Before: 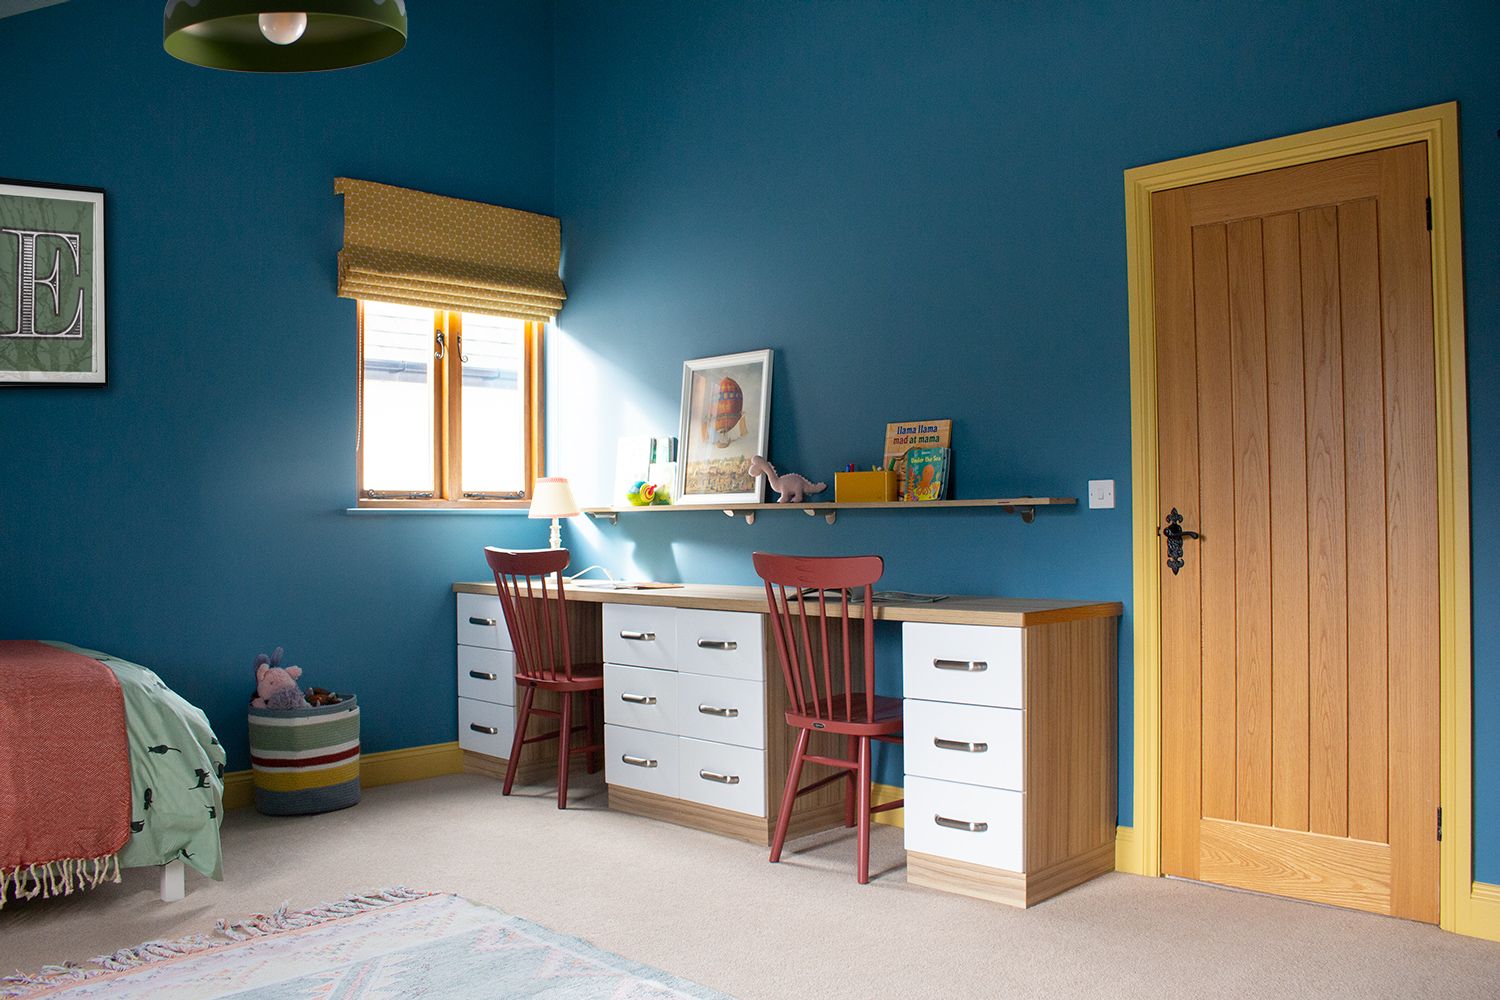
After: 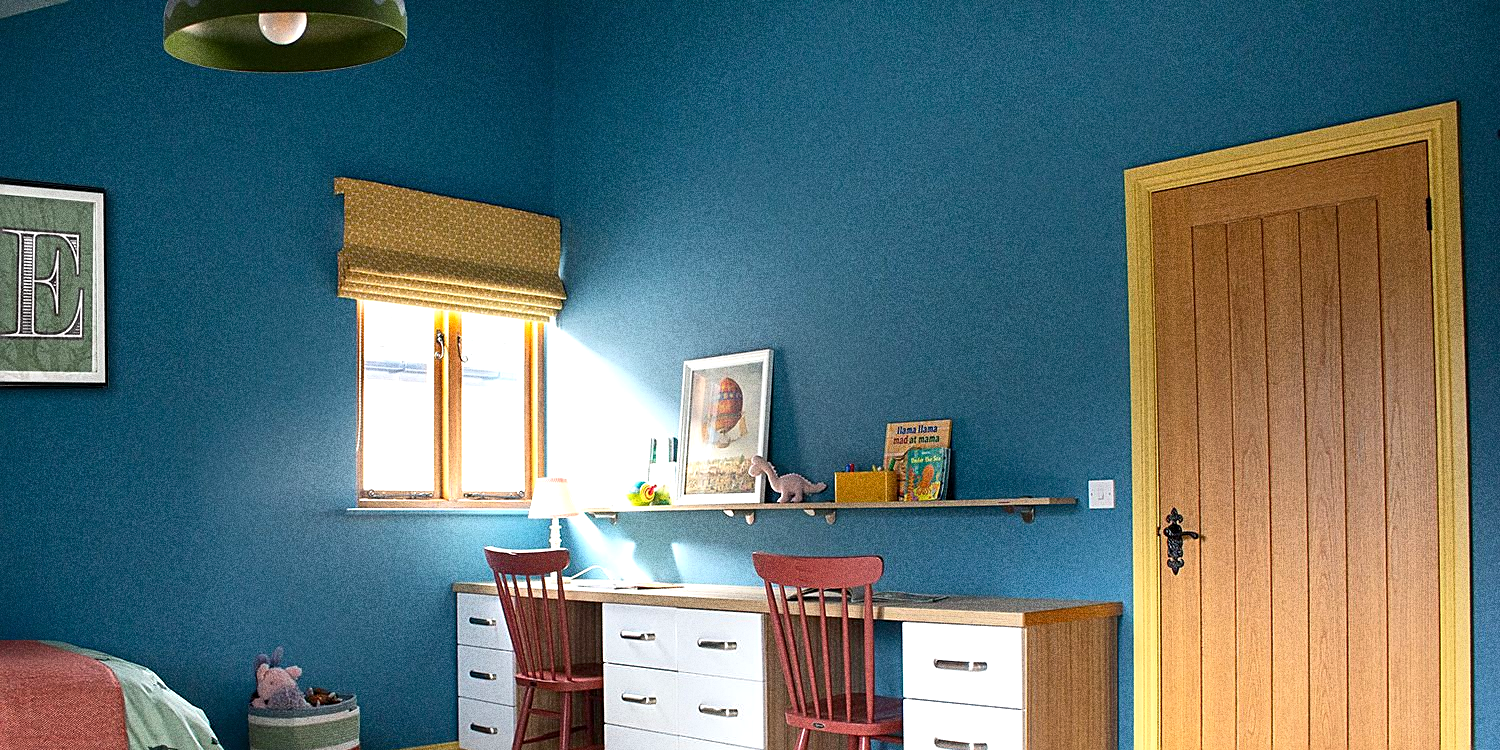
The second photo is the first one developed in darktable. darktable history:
grain: coarseness 10.62 ISO, strength 55.56%
exposure: black level correction 0.001, exposure 0.5 EV, compensate exposure bias true, compensate highlight preservation false
crop: bottom 24.988%
sharpen: on, module defaults
